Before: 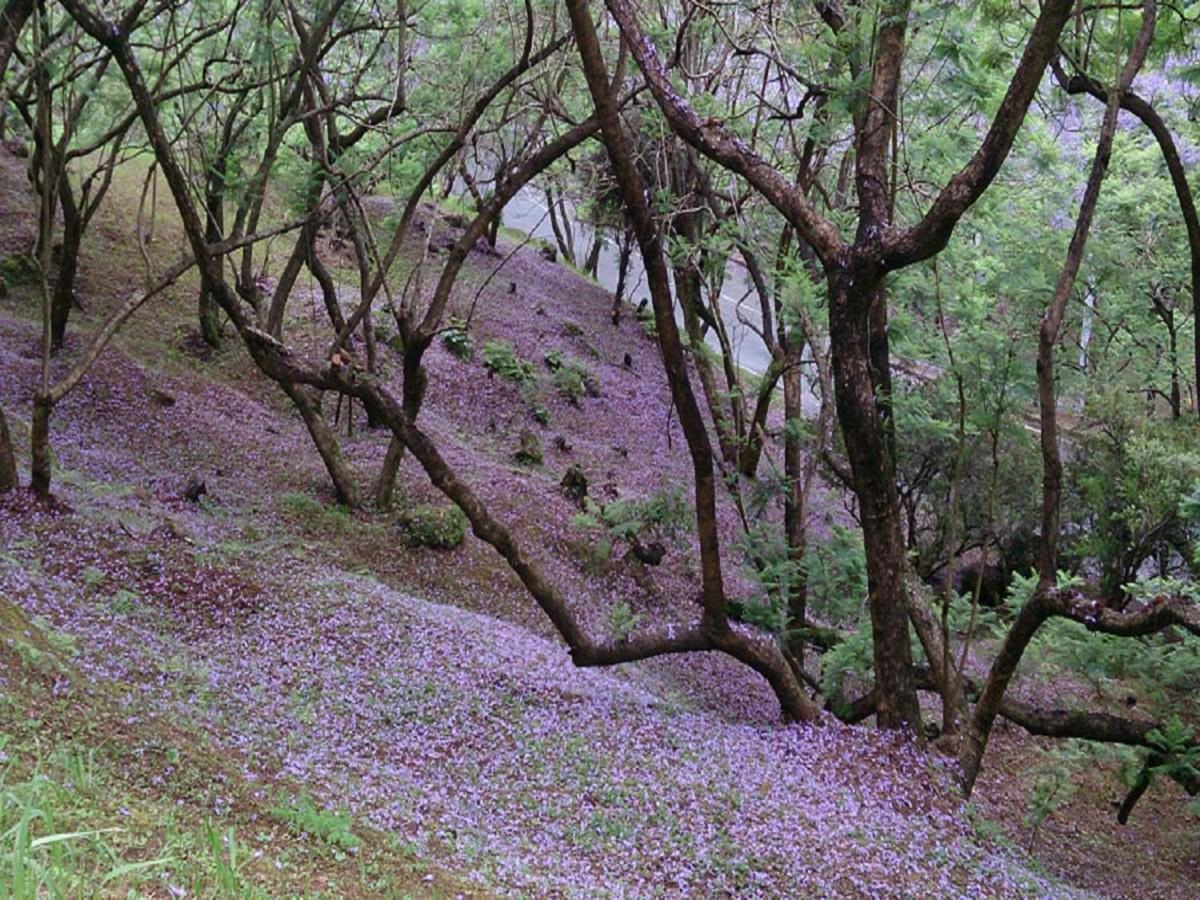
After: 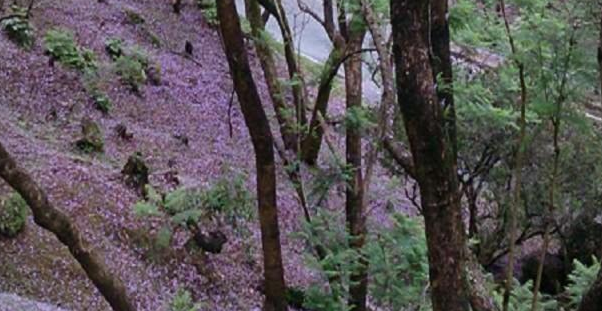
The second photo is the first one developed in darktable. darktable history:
crop: left 36.607%, top 34.735%, right 13.146%, bottom 30.611%
vignetting: fall-off radius 60.92%
